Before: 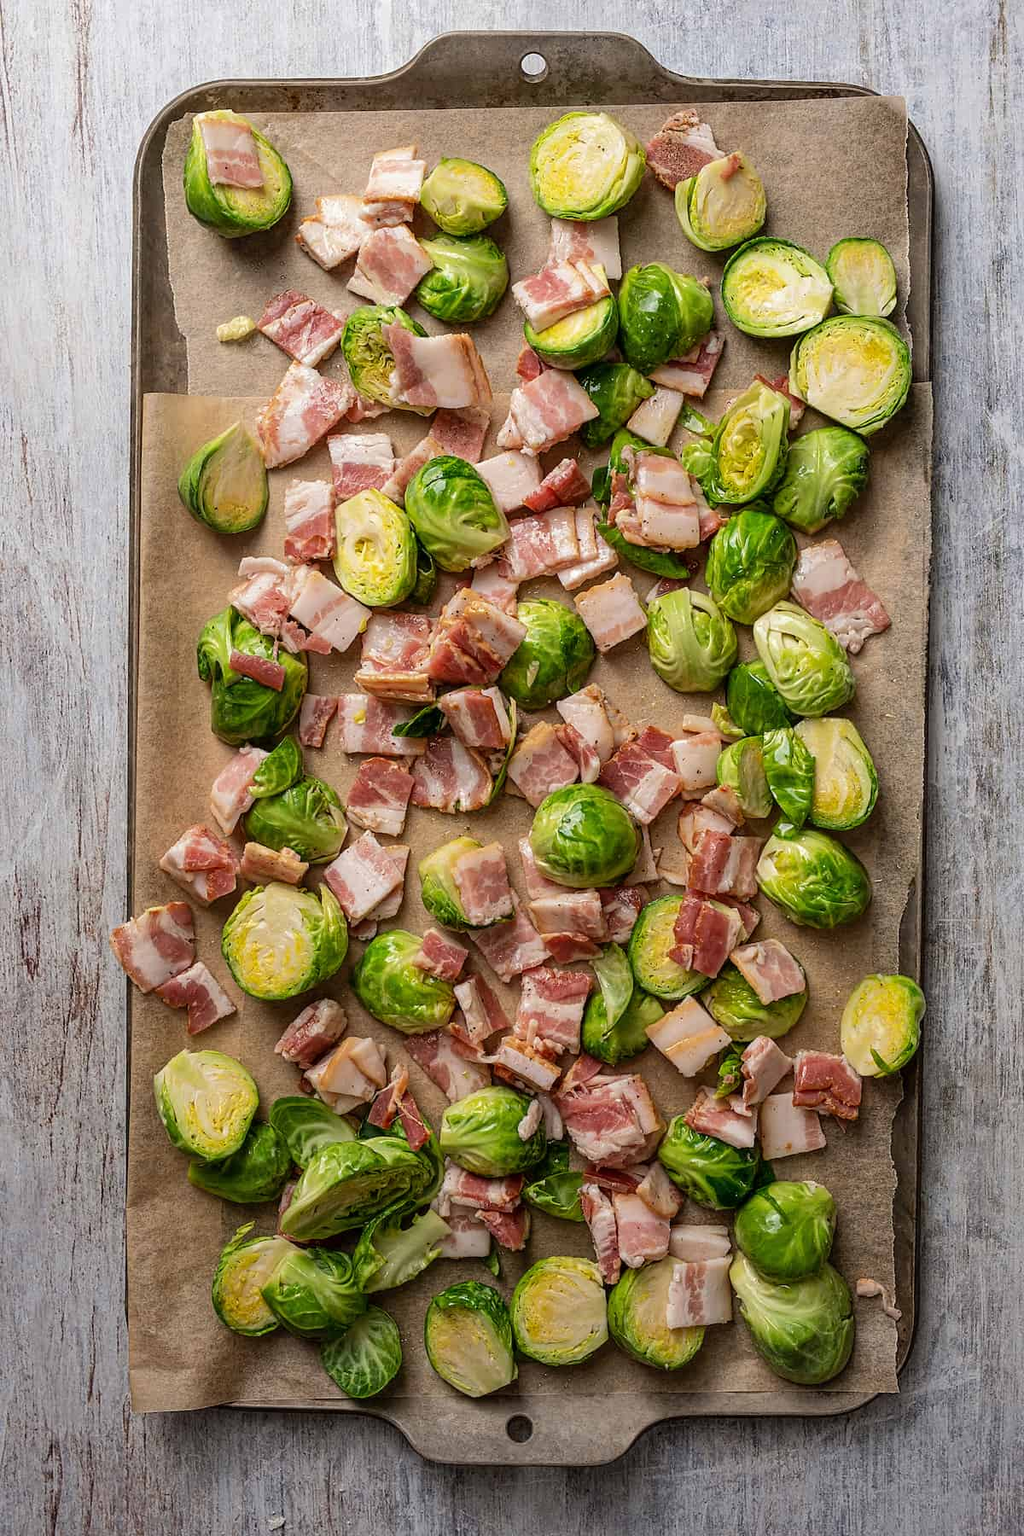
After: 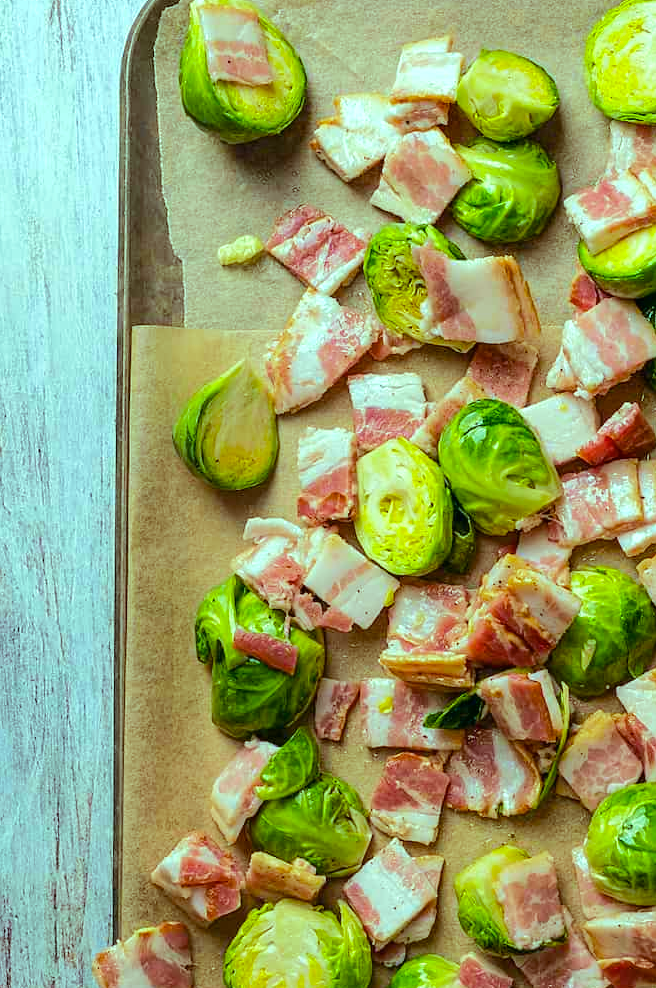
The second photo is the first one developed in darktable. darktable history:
crop and rotate: left 3.047%, top 7.509%, right 42.236%, bottom 37.598%
color balance rgb: perceptual saturation grading › global saturation 25%, perceptual brilliance grading › mid-tones 10%, perceptual brilliance grading › shadows 15%, global vibrance 20%
color balance: mode lift, gamma, gain (sRGB), lift [0.997, 0.979, 1.021, 1.011], gamma [1, 1.084, 0.916, 0.998], gain [1, 0.87, 1.13, 1.101], contrast 4.55%, contrast fulcrum 38.24%, output saturation 104.09%
velvia: strength 21.76%
